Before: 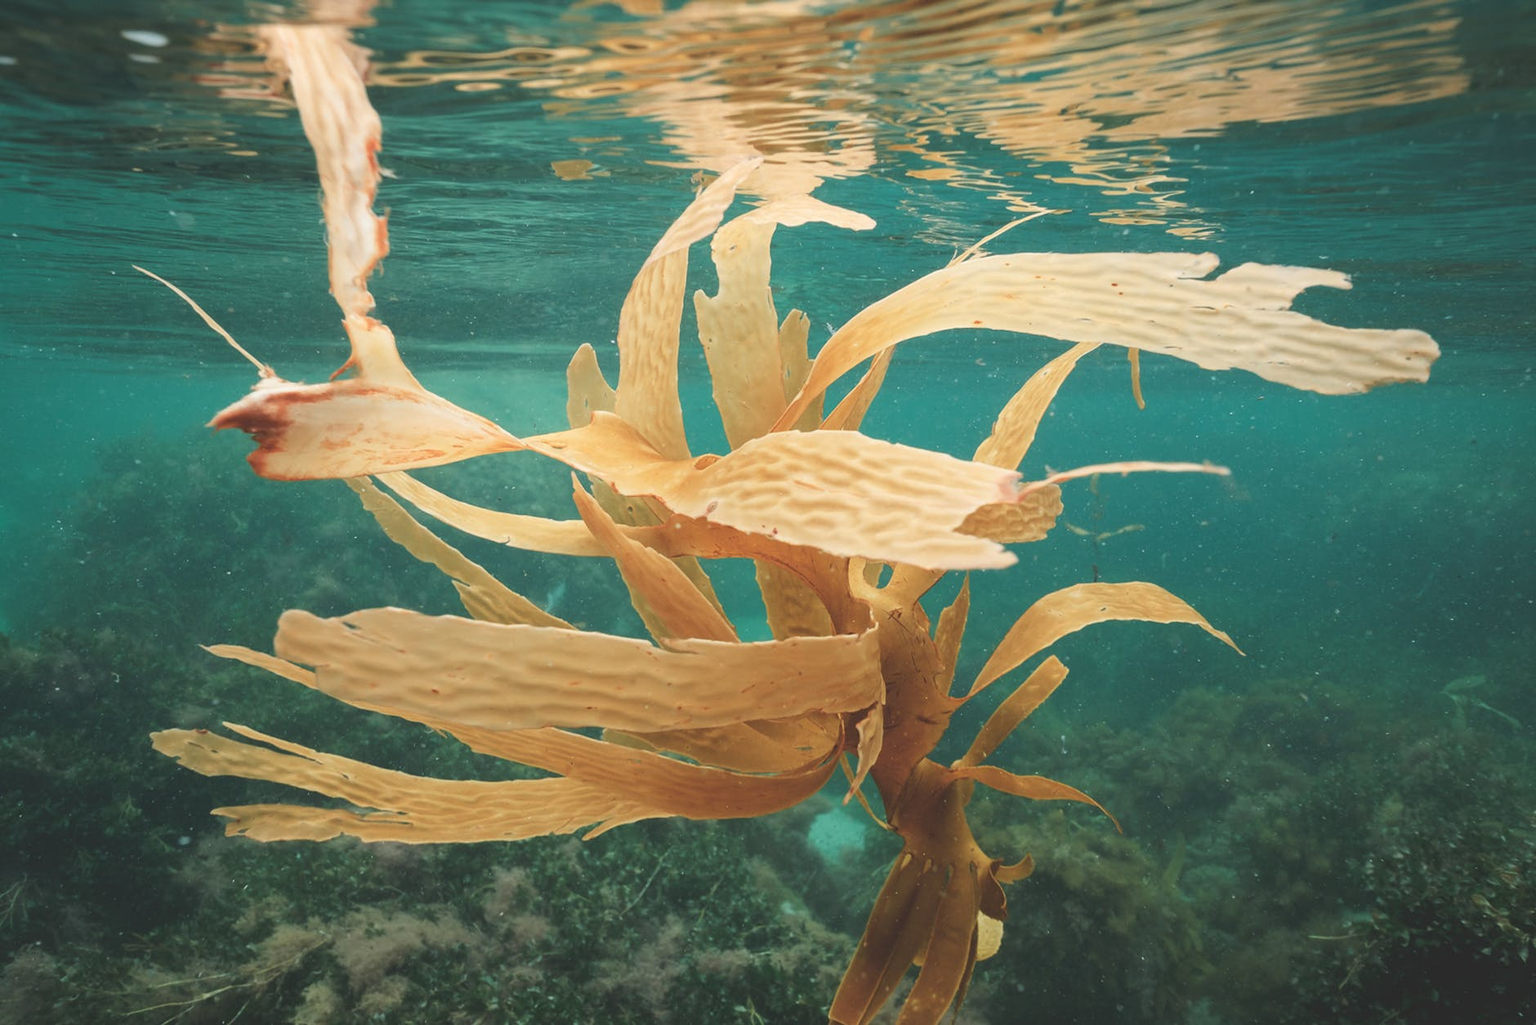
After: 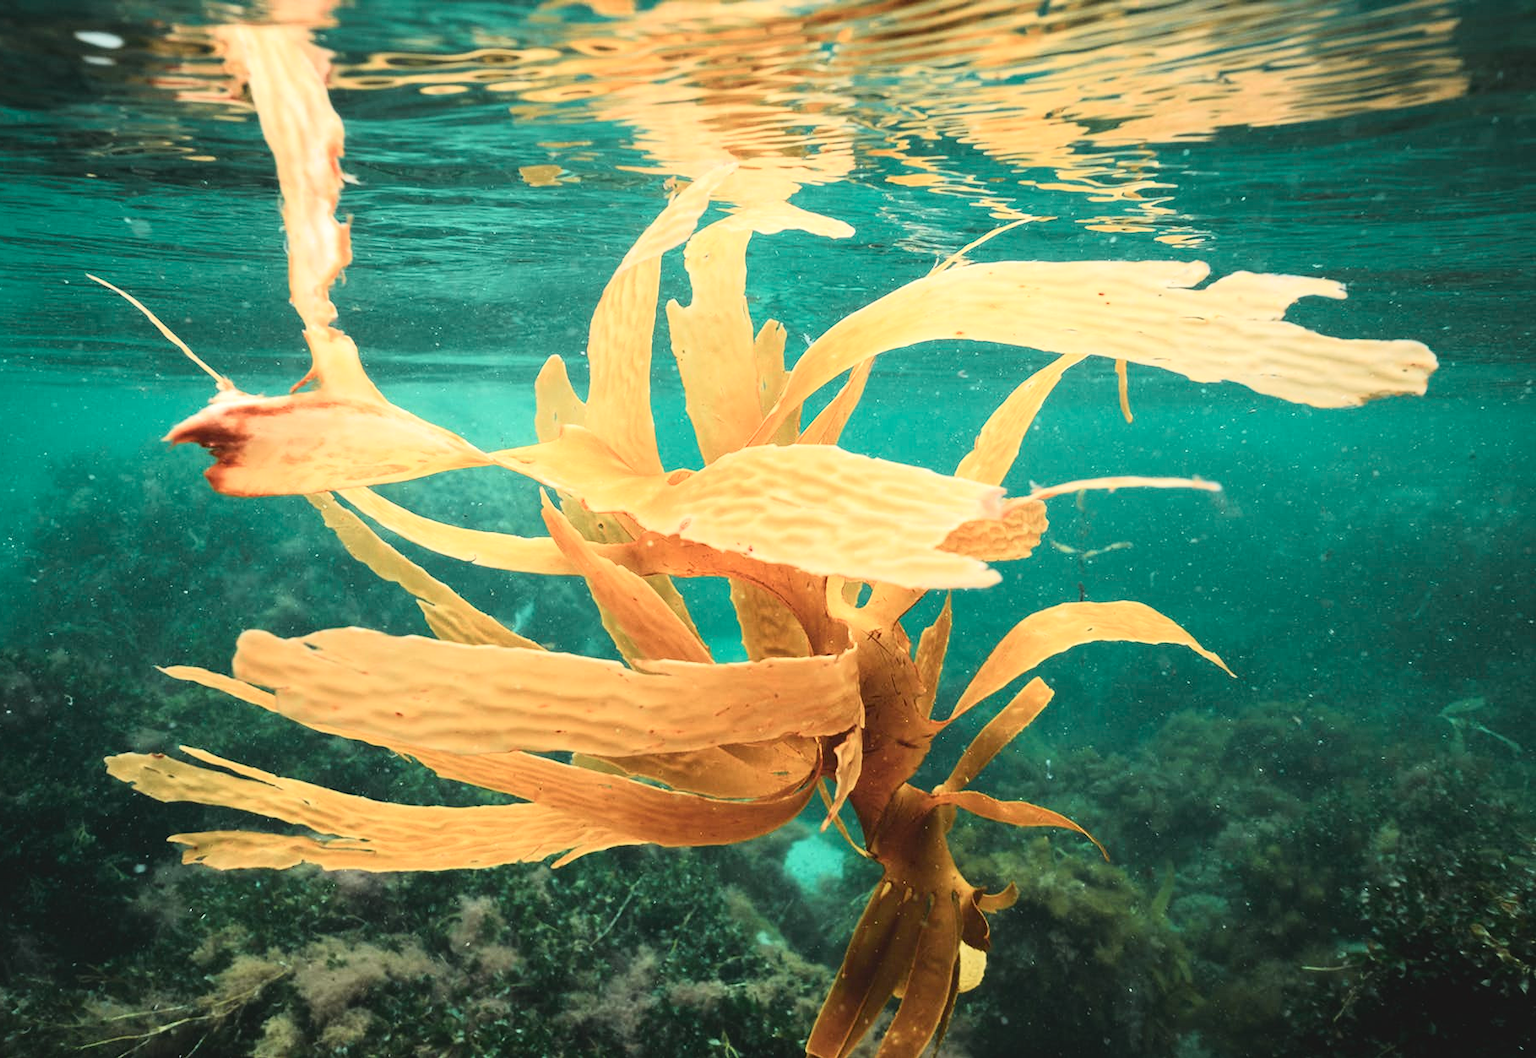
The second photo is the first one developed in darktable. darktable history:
tone curve: curves: ch0 [(0, 0.014) (0.17, 0.099) (0.398, 0.423) (0.725, 0.828) (0.872, 0.918) (1, 0.981)]; ch1 [(0, 0) (0.402, 0.36) (0.489, 0.491) (0.5, 0.503) (0.515, 0.52) (0.545, 0.572) (0.615, 0.662) (0.701, 0.725) (1, 1)]; ch2 [(0, 0) (0.42, 0.458) (0.485, 0.499) (0.503, 0.503) (0.531, 0.542) (0.561, 0.594) (0.644, 0.694) (0.717, 0.753) (1, 0.991)], color space Lab, independent channels
crop and rotate: left 3.238%
tone equalizer: -8 EV -0.417 EV, -7 EV -0.389 EV, -6 EV -0.333 EV, -5 EV -0.222 EV, -3 EV 0.222 EV, -2 EV 0.333 EV, -1 EV 0.389 EV, +0 EV 0.417 EV, edges refinement/feathering 500, mask exposure compensation -1.57 EV, preserve details no
